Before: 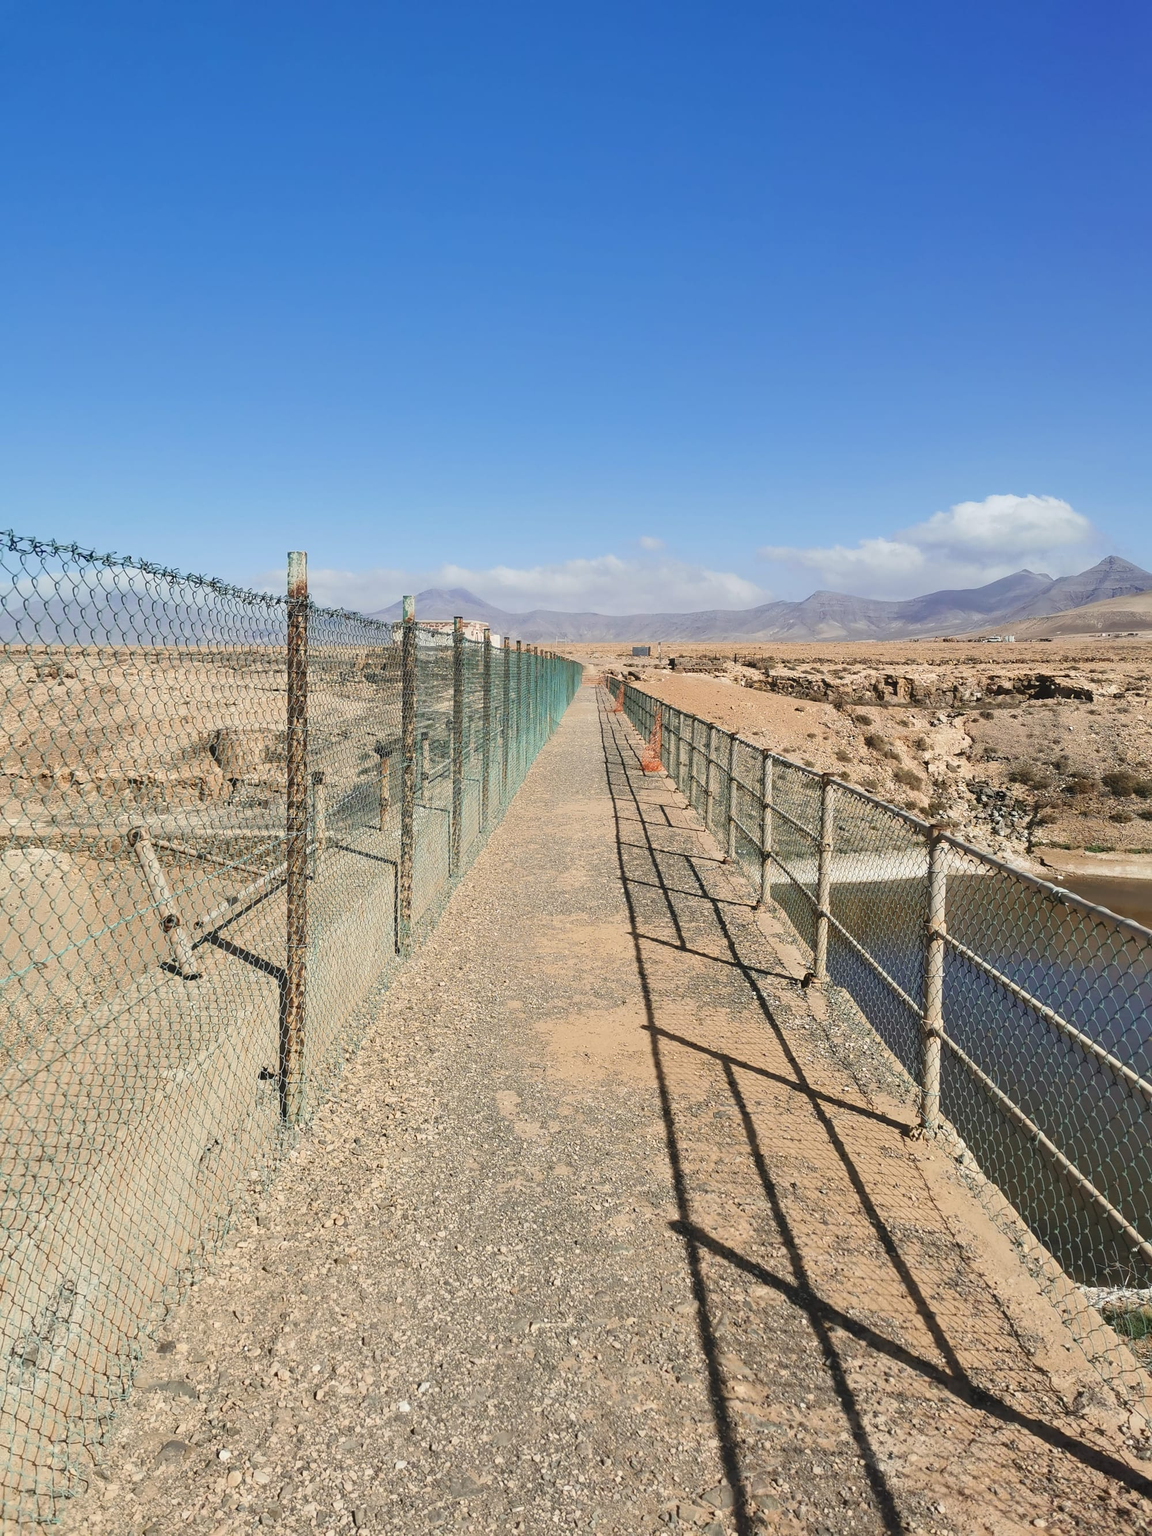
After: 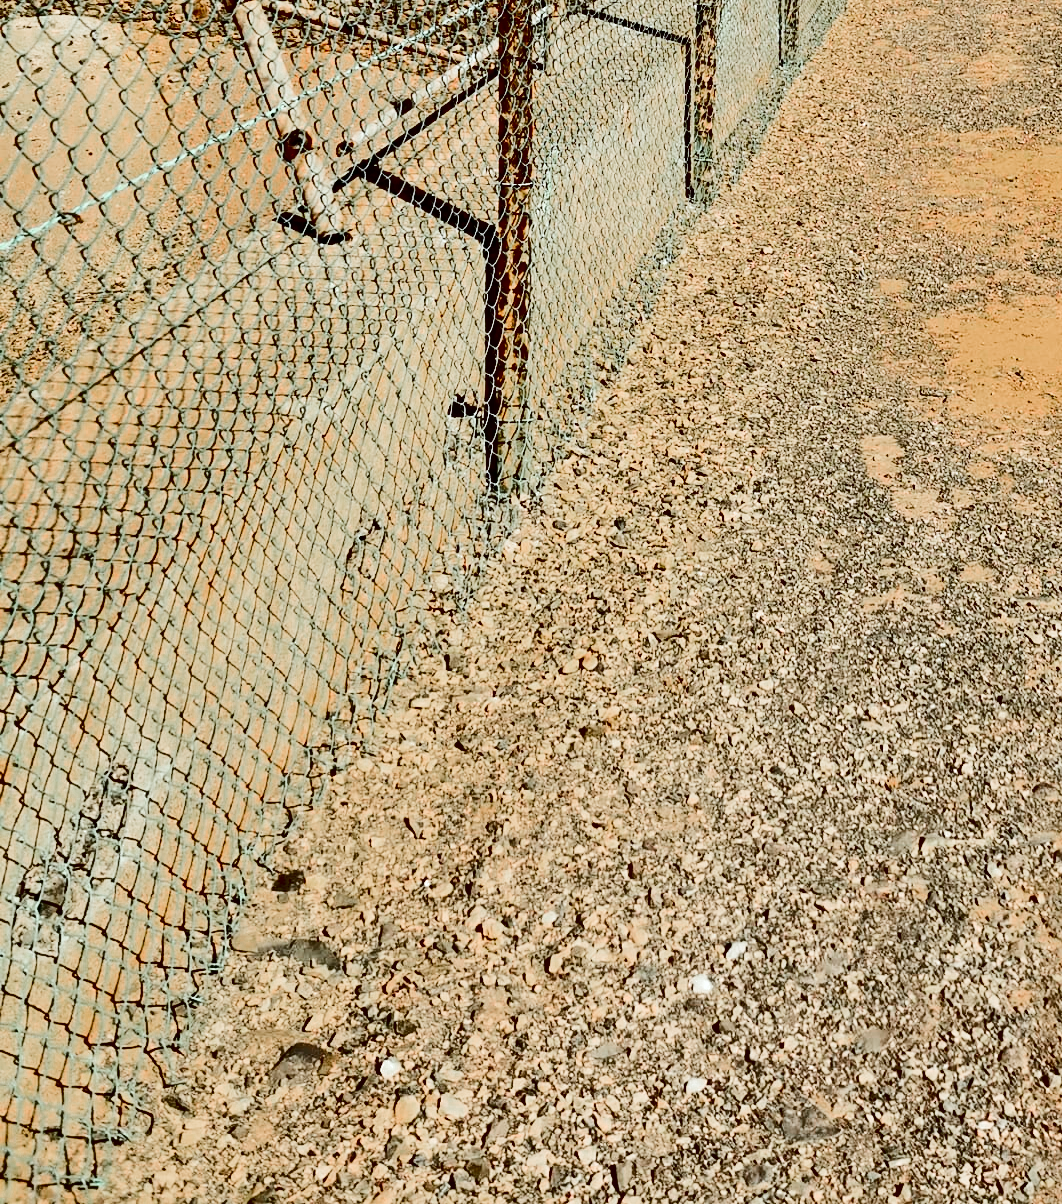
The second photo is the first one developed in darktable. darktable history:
exposure: black level correction 0, exposure 0.701 EV, compensate highlight preservation false
color zones: curves: ch0 [(0, 0.48) (0.209, 0.398) (0.305, 0.332) (0.429, 0.493) (0.571, 0.5) (0.714, 0.5) (0.857, 0.5) (1, 0.48)]; ch1 [(0, 0.736) (0.143, 0.625) (0.225, 0.371) (0.429, 0.256) (0.571, 0.241) (0.714, 0.213) (0.857, 0.48) (1, 0.736)]; ch2 [(0, 0.448) (0.143, 0.498) (0.286, 0.5) (0.429, 0.5) (0.571, 0.5) (0.714, 0.5) (0.857, 0.5) (1, 0.448)]
color correction: highlights a* -3.4, highlights b* -6.92, shadows a* 2.94, shadows b* 5.31
crop and rotate: top 54.69%, right 46.875%, bottom 0.141%
filmic rgb: black relative exposure -7.65 EV, white relative exposure 4.56 EV, hardness 3.61, contrast in shadows safe
shadows and highlights: radius 170.62, shadows 26.23, white point adjustment 3.02, highlights -68.03, soften with gaussian
contrast brightness saturation: contrast 0.762, brightness -0.988, saturation 1
